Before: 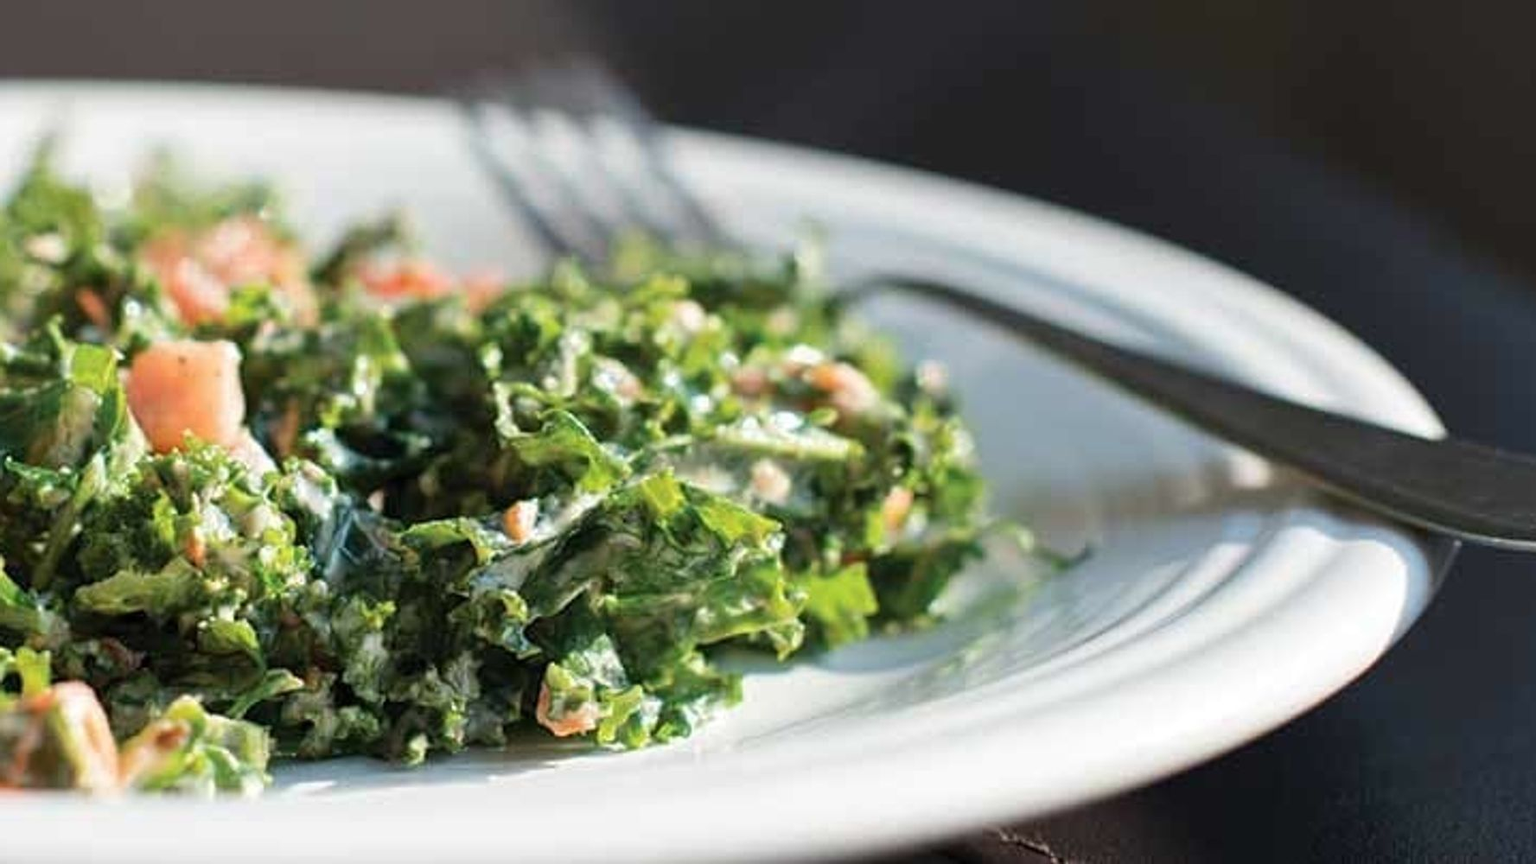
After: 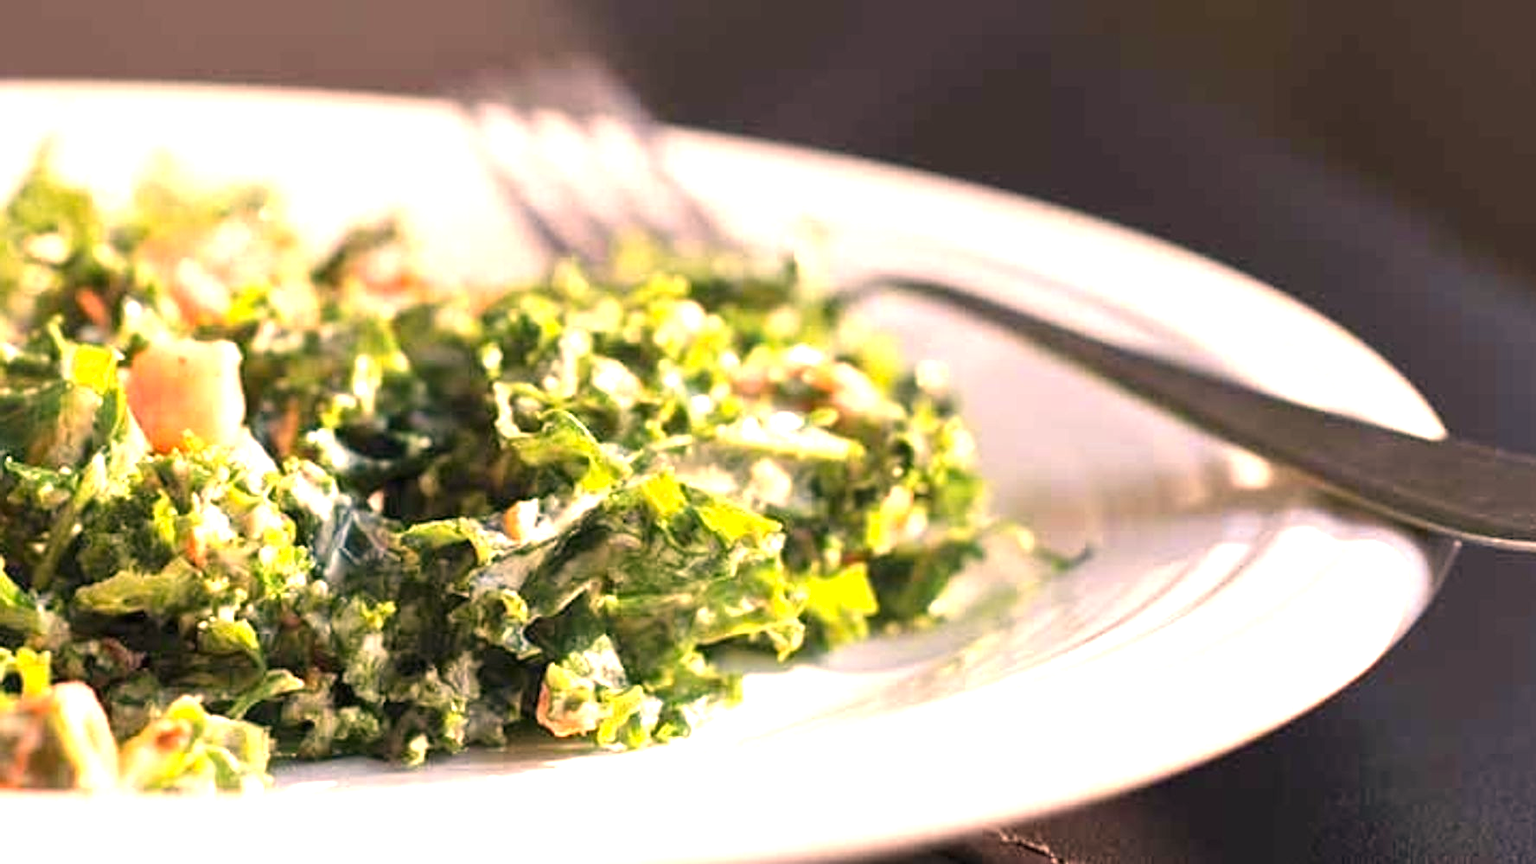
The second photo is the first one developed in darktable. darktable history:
color correction: highlights a* 21.43, highlights b* 19.69
exposure: black level correction 0, exposure 1.099 EV, compensate highlight preservation false
